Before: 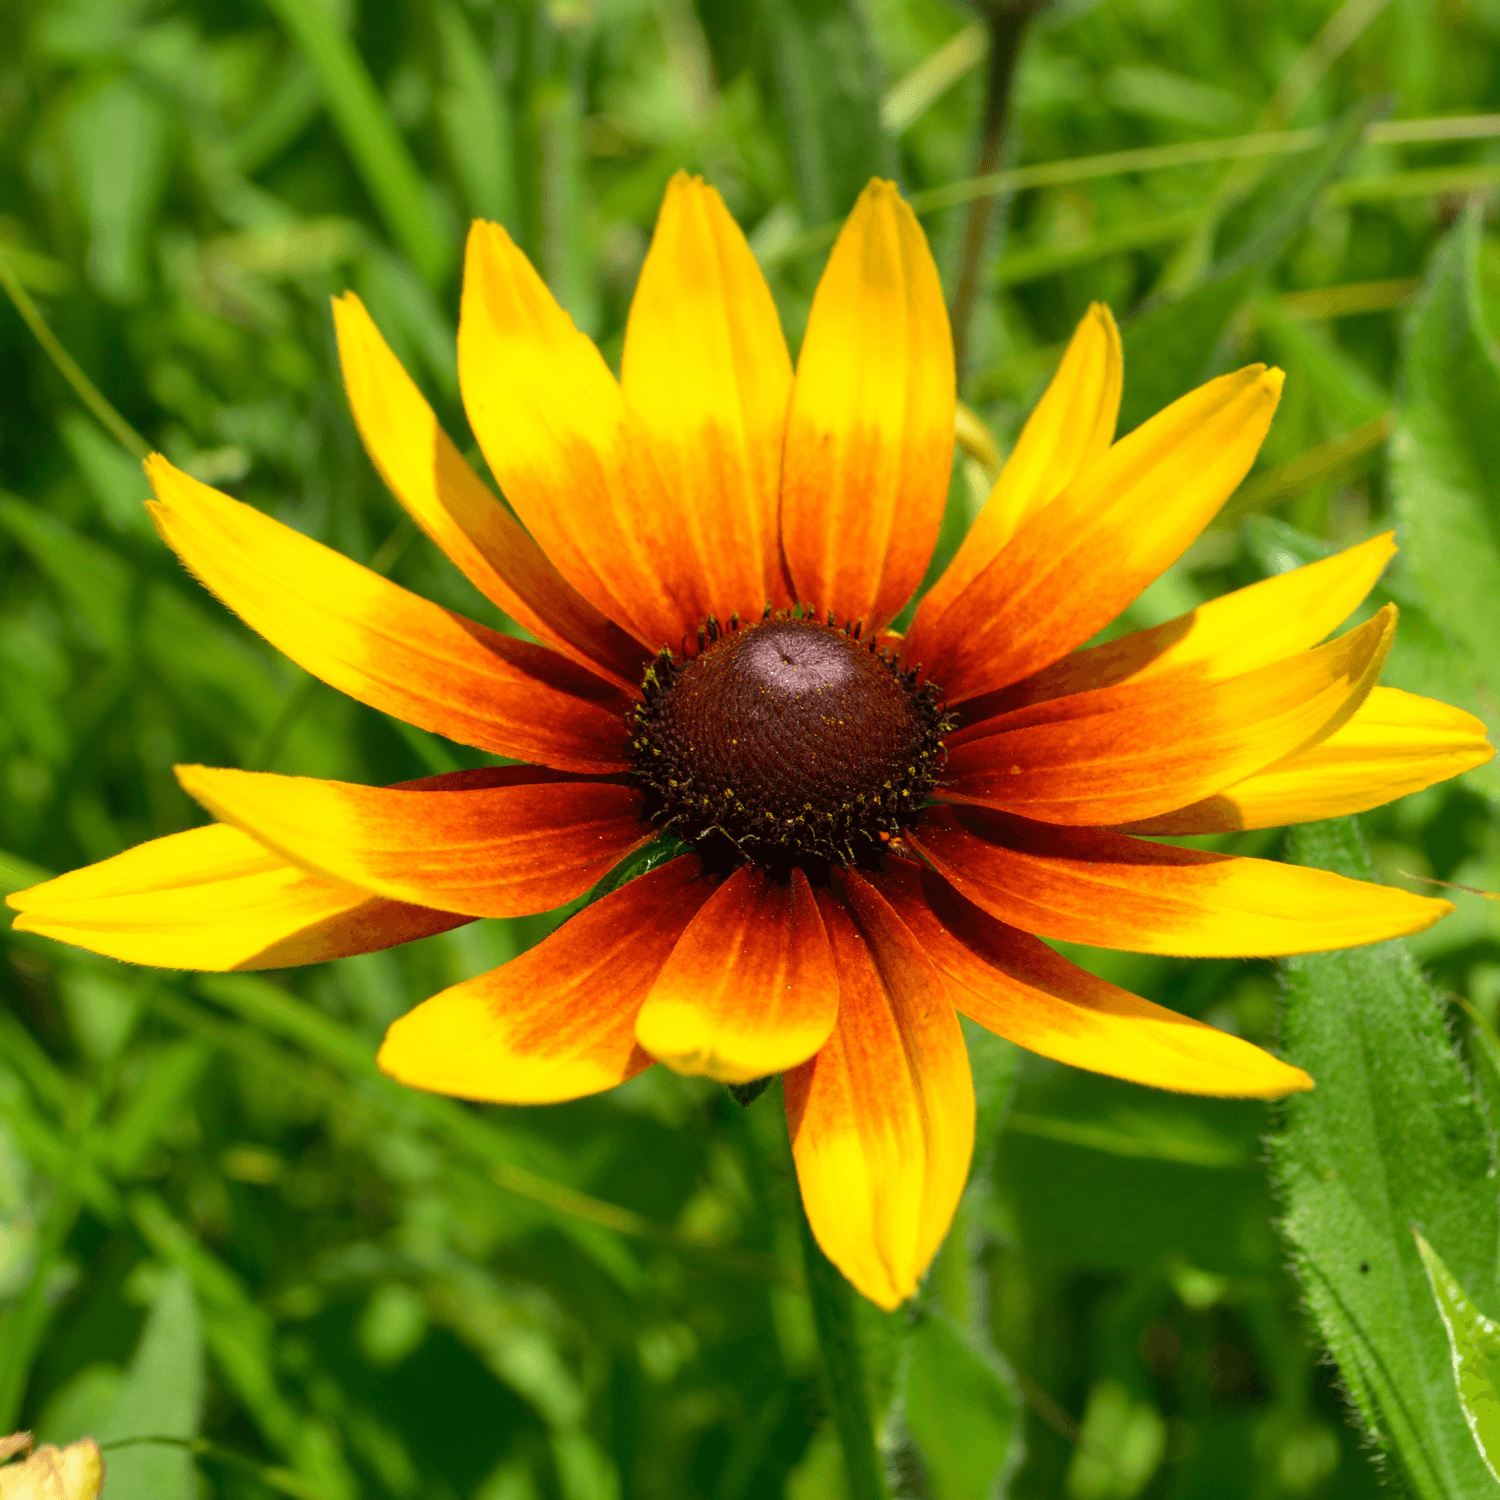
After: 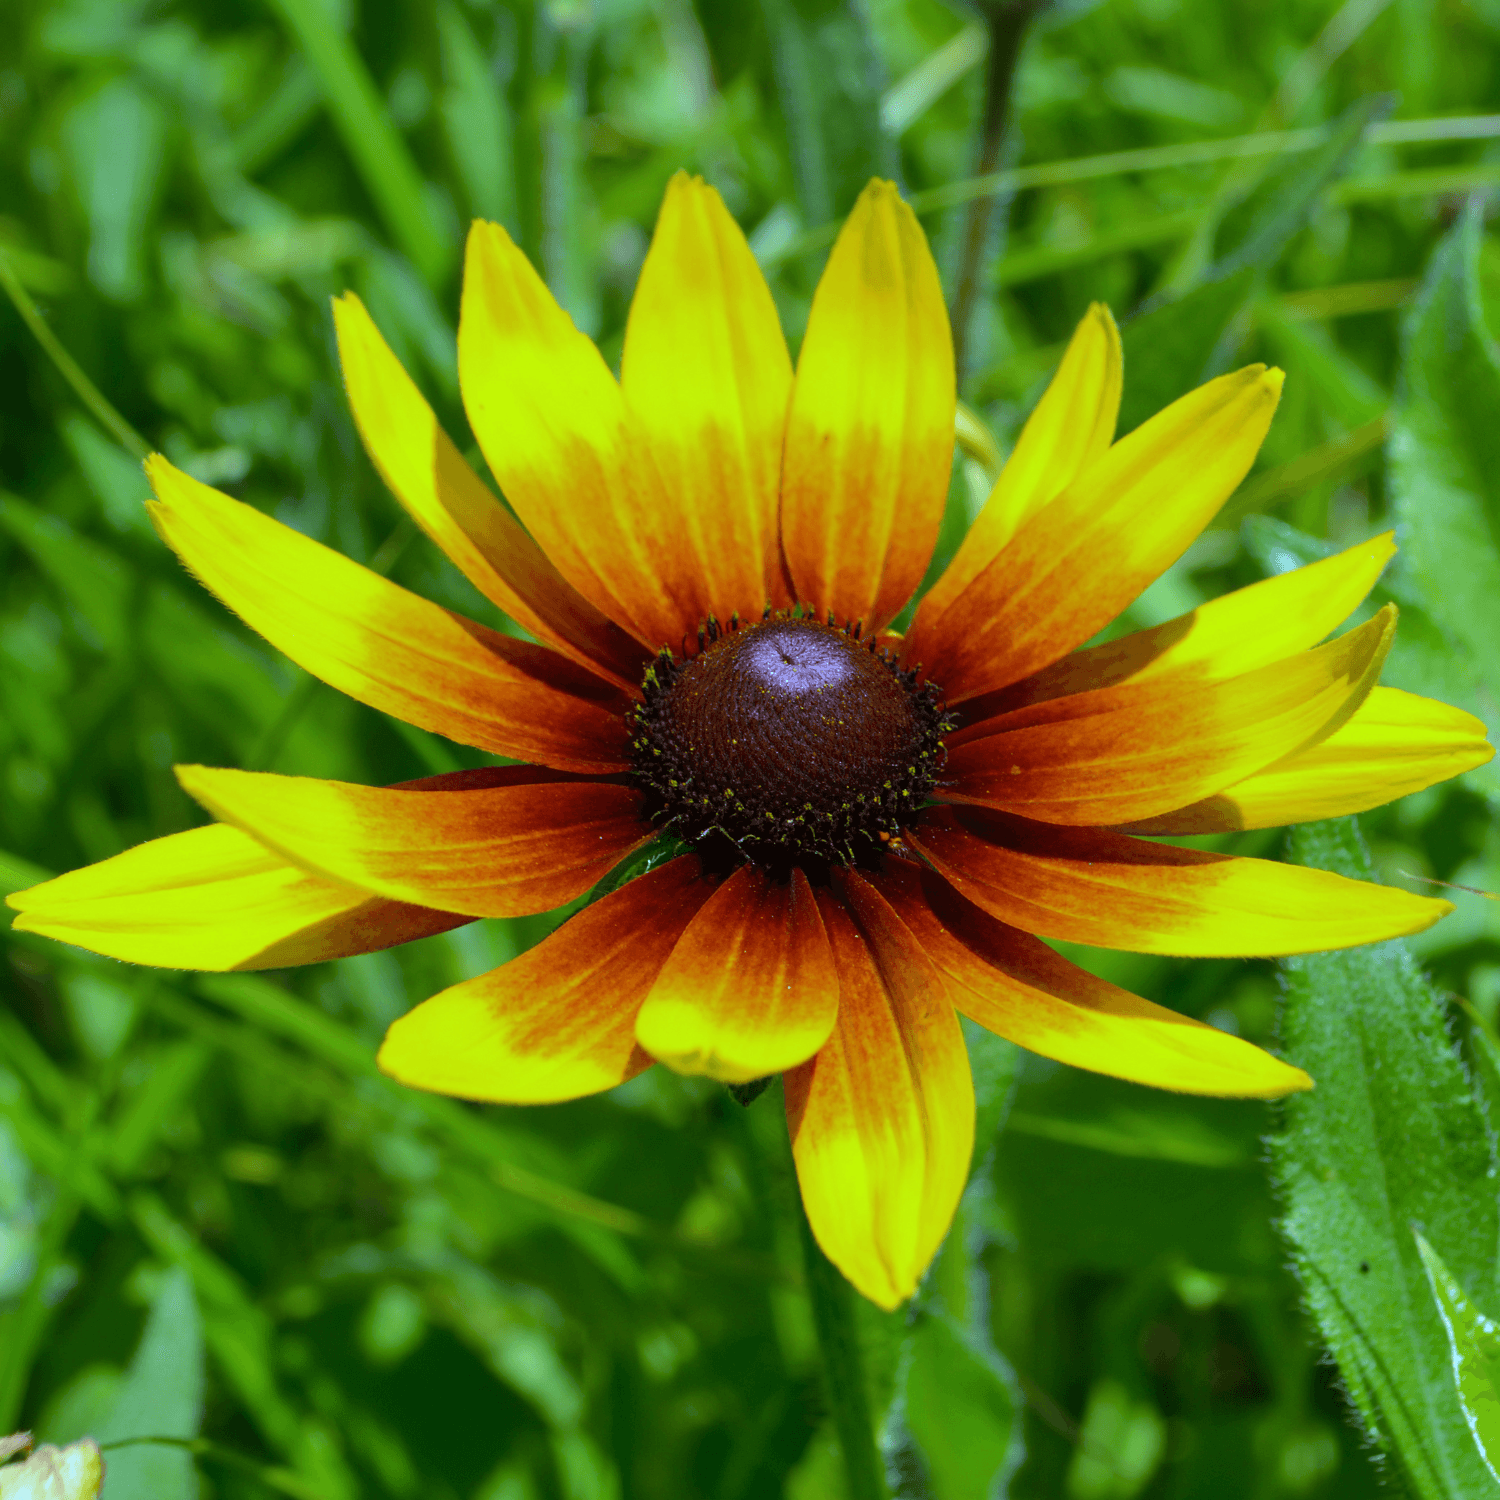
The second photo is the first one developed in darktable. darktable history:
color balance: contrast -0.5%
white balance: red 0.766, blue 1.537
